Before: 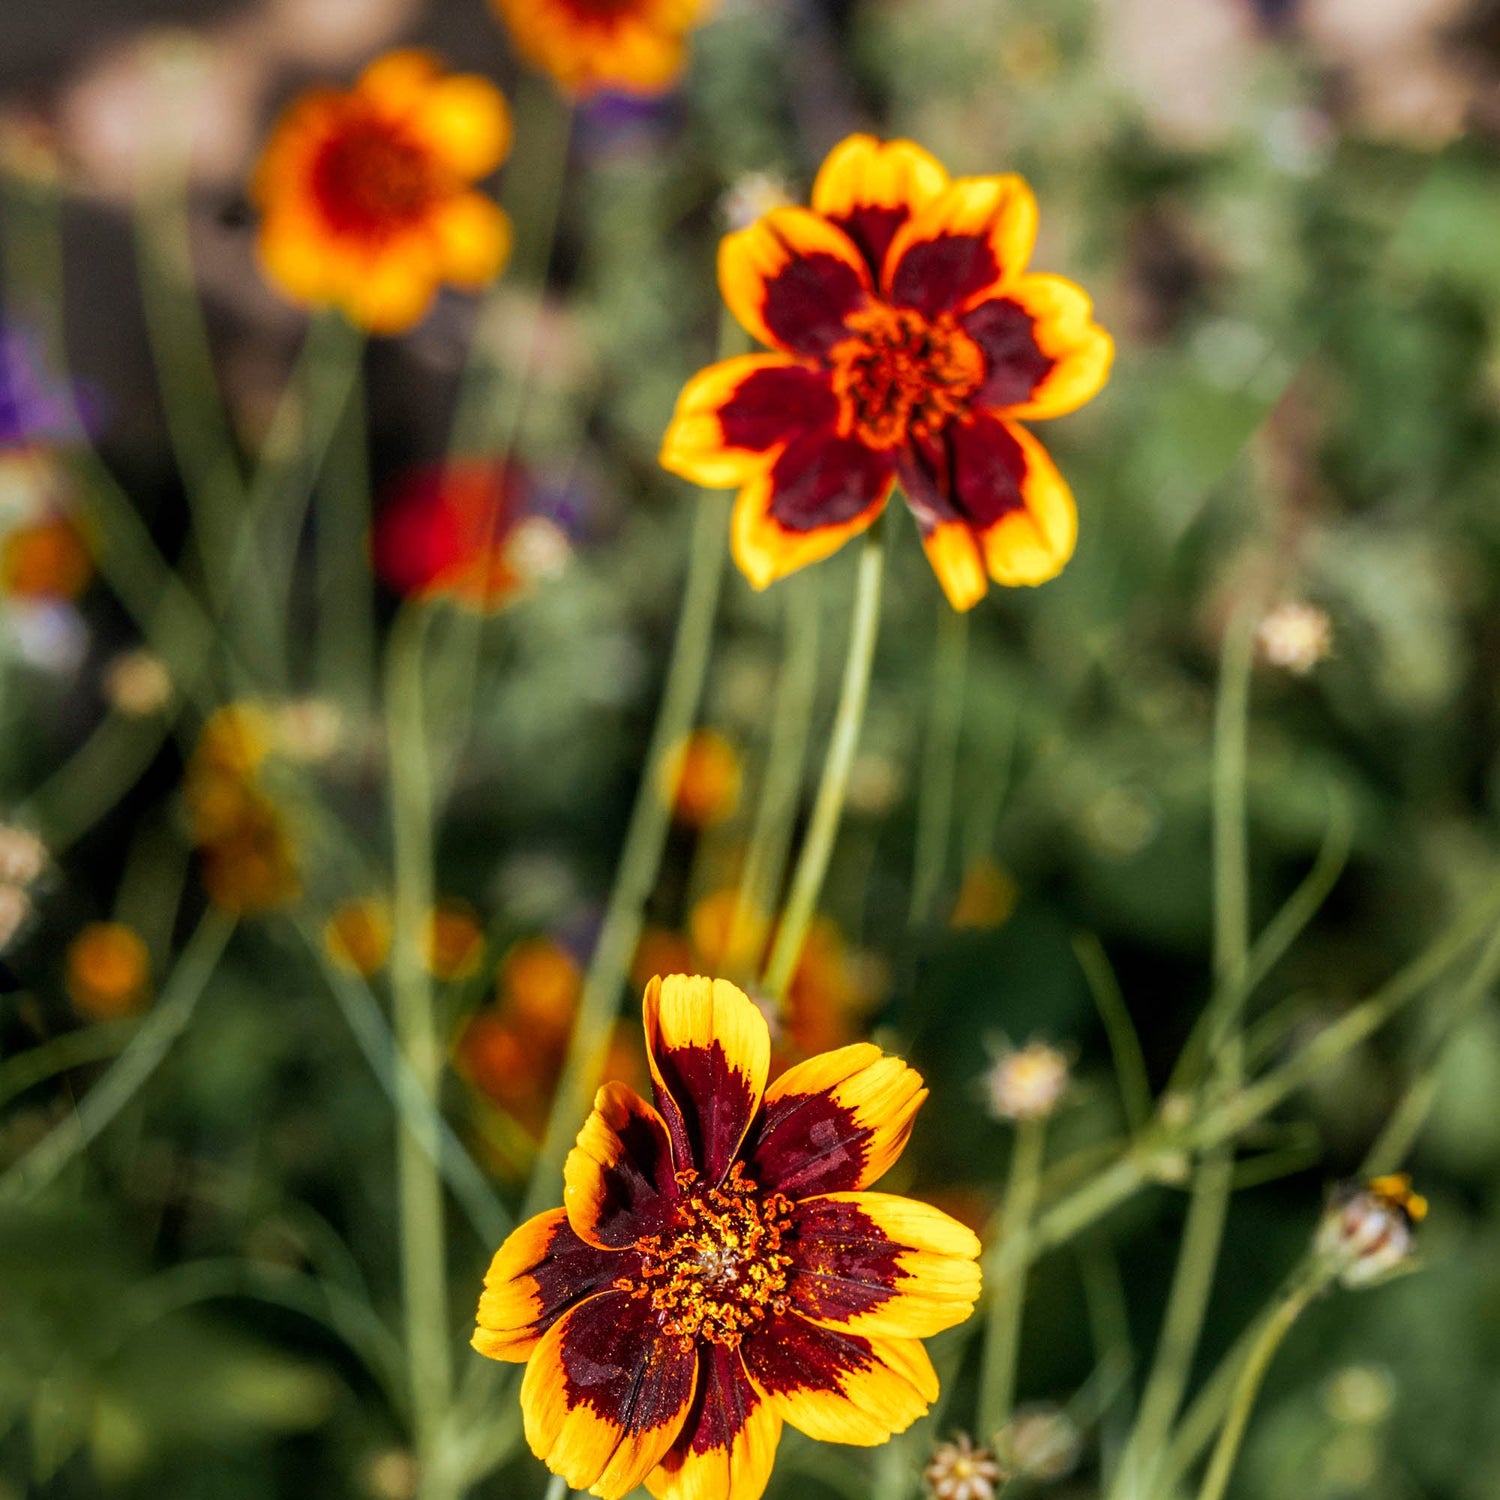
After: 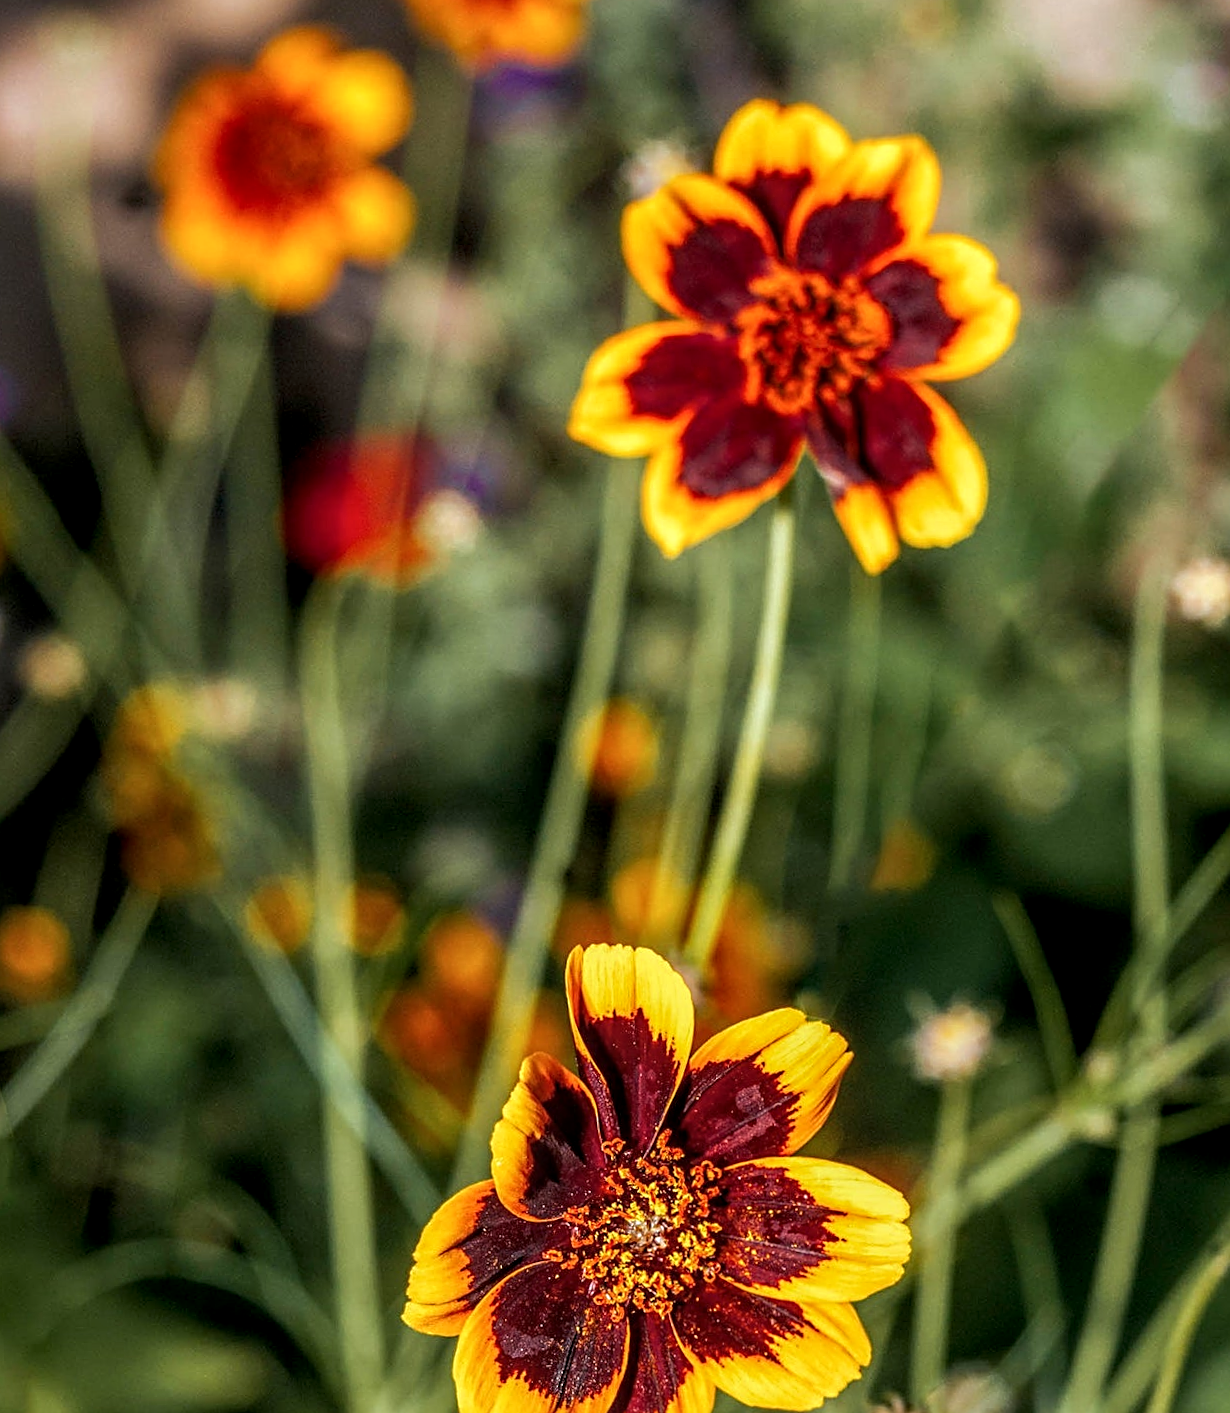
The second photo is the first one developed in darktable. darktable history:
sharpen: on, module defaults
crop and rotate: angle 1.45°, left 4.544%, top 0.96%, right 11.378%, bottom 2.461%
local contrast: on, module defaults
